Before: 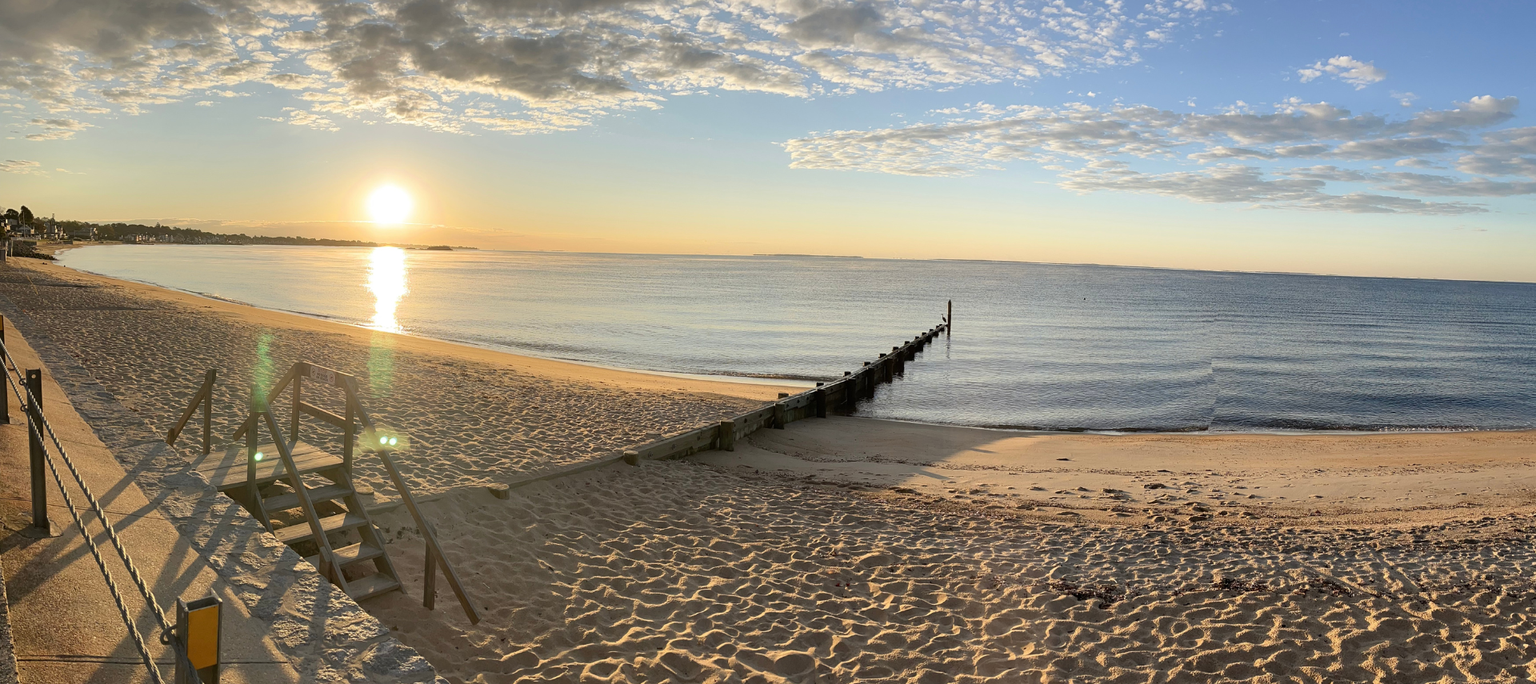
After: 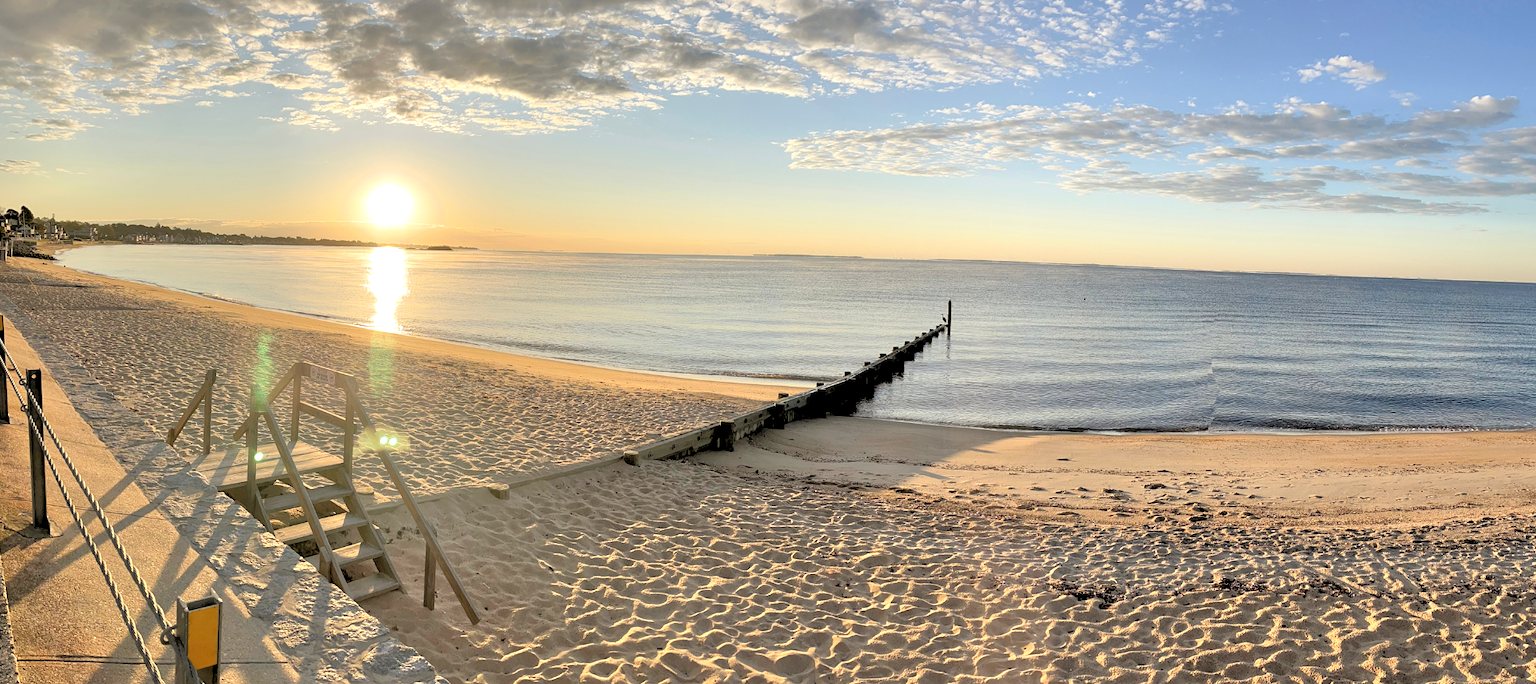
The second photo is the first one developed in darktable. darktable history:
levels: levels [0, 0.51, 1]
tone equalizer: -7 EV 0.15 EV, -6 EV 0.6 EV, -5 EV 1.15 EV, -4 EV 1.33 EV, -3 EV 1.15 EV, -2 EV 0.6 EV, -1 EV 0.15 EV, mask exposure compensation -0.5 EV
rgb levels: levels [[0.029, 0.461, 0.922], [0, 0.5, 1], [0, 0.5, 1]]
